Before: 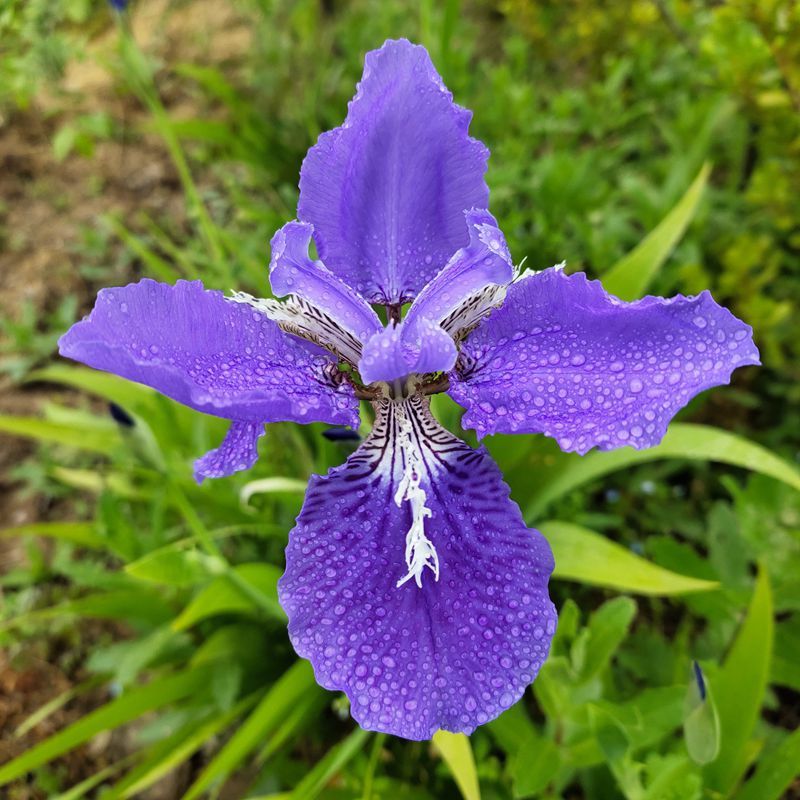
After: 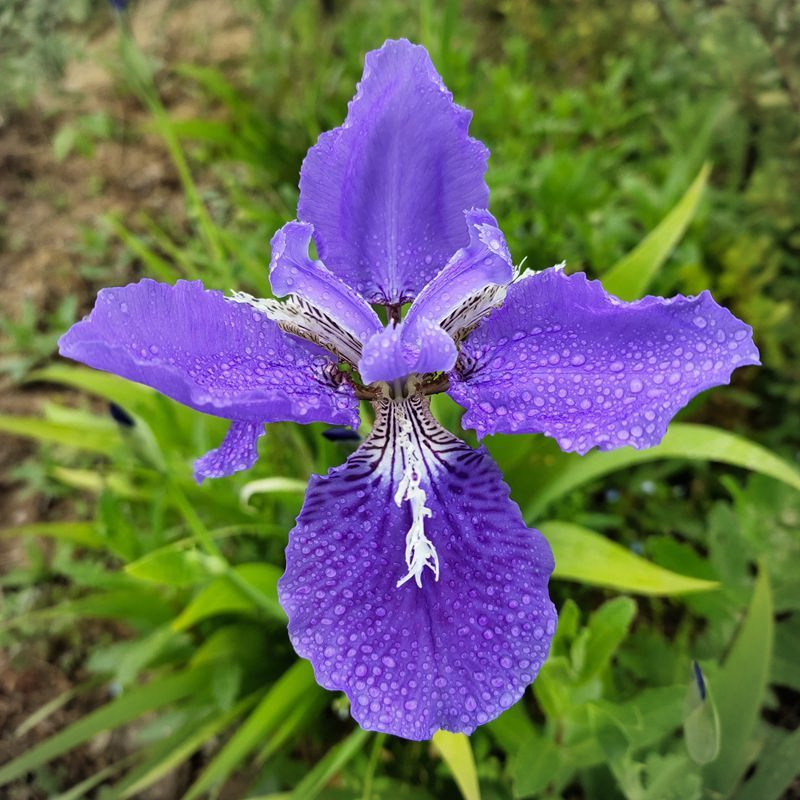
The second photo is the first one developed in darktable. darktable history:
vignetting: fall-off start 86.48%, brightness -0.268, automatic ratio true, unbound false
